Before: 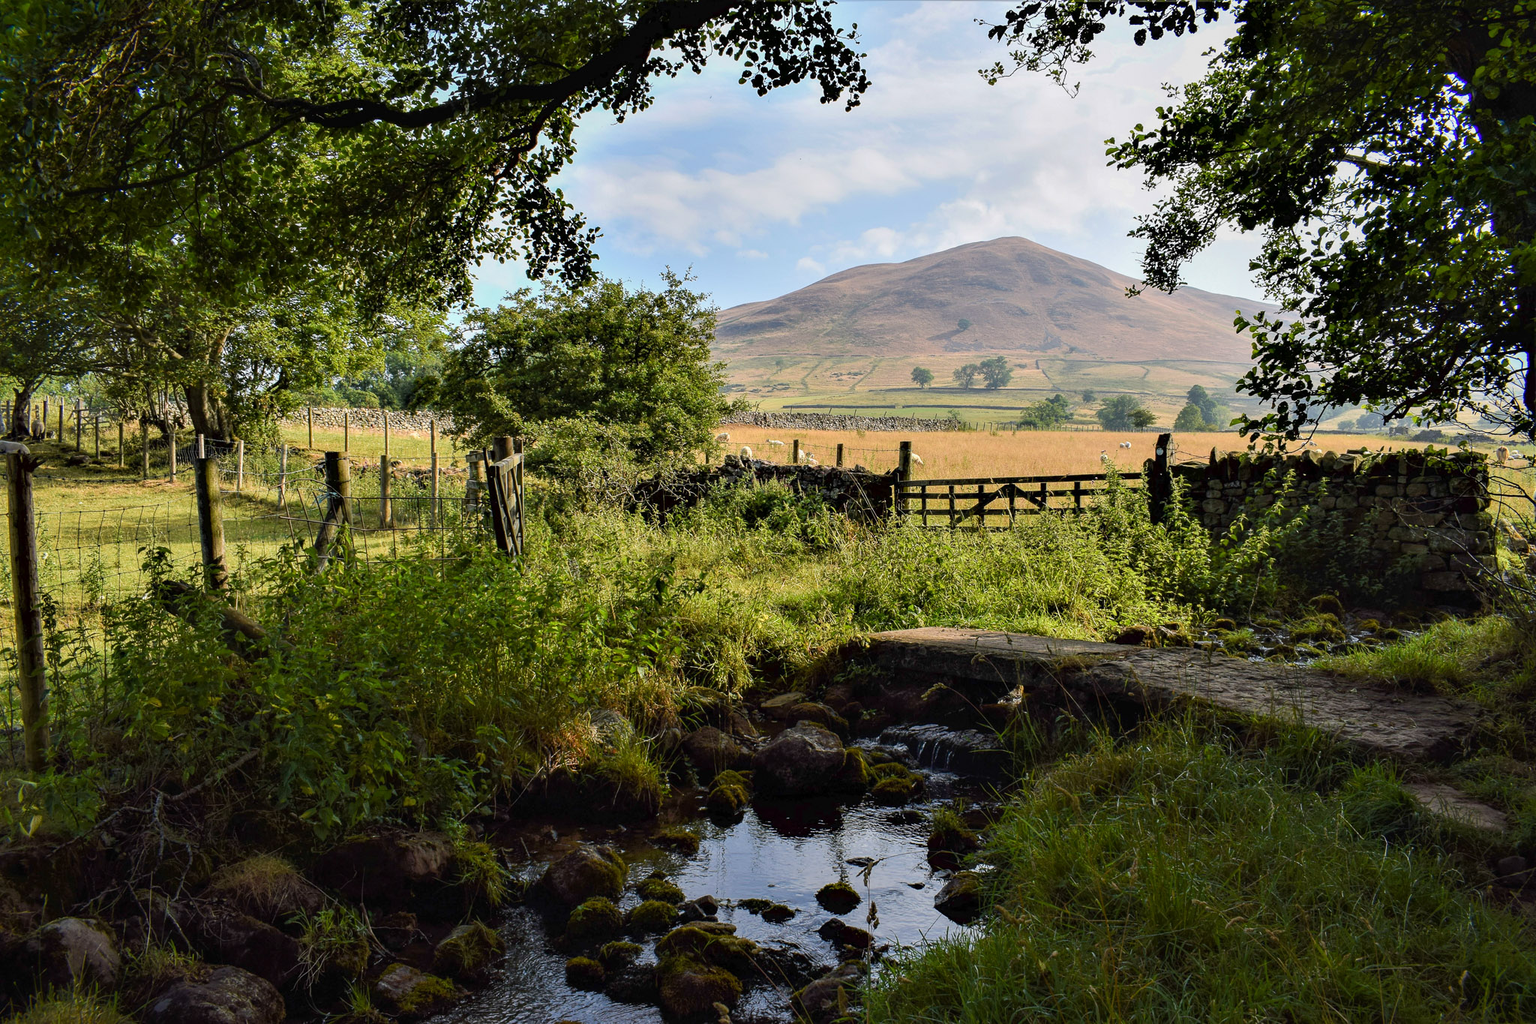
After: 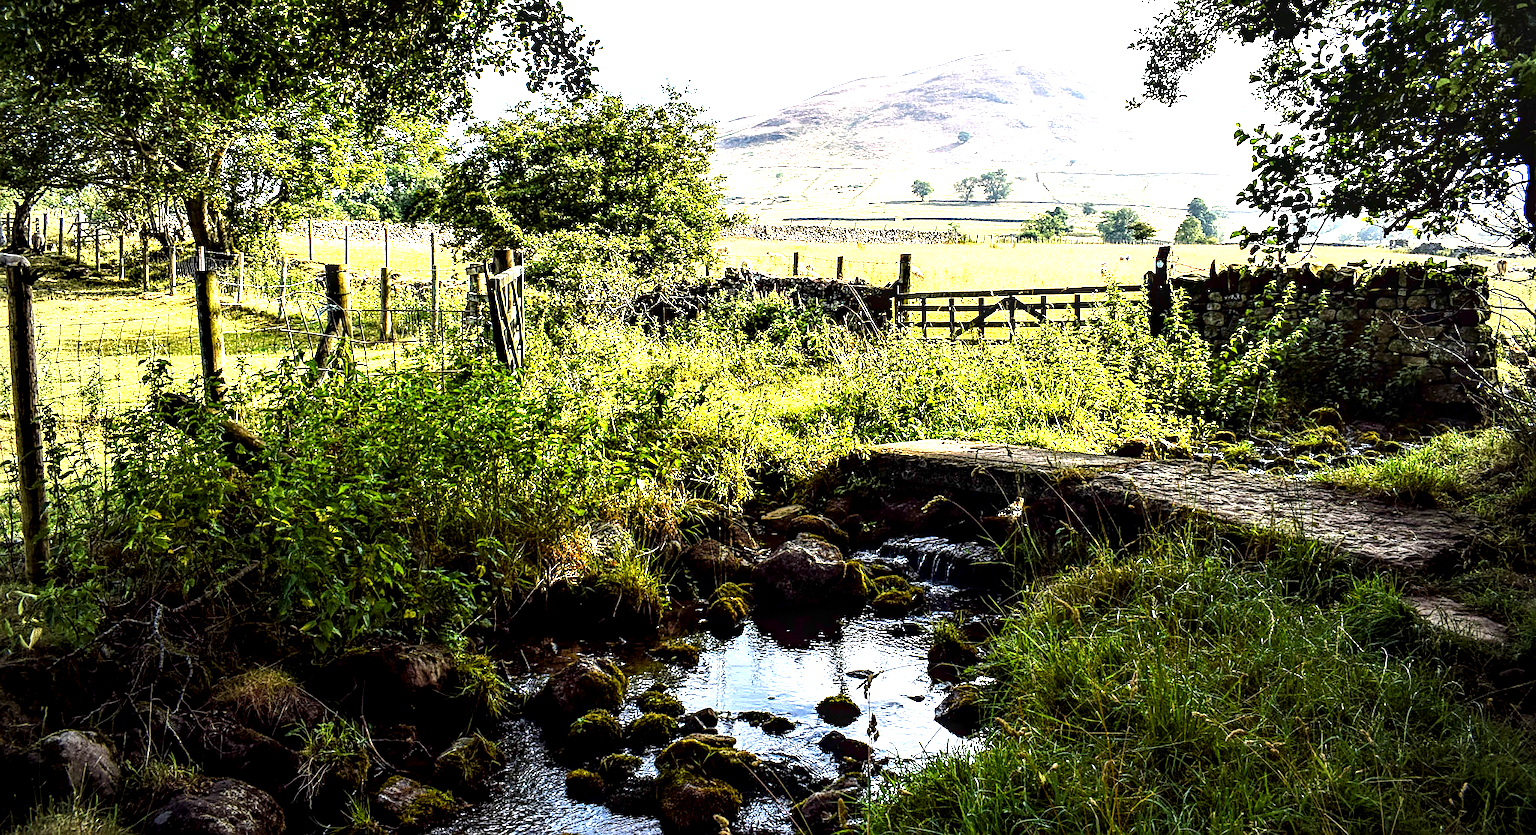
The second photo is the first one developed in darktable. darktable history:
crop and rotate: top 18.36%
local contrast: highlights 21%, shadows 70%, detail 170%
vignetting: width/height ratio 1.1
exposure: black level correction 0, exposure 1.2 EV, compensate highlight preservation false
sharpen: on, module defaults
tone equalizer: -8 EV -0.712 EV, -7 EV -0.67 EV, -6 EV -0.589 EV, -5 EV -0.387 EV, -3 EV 0.375 EV, -2 EV 0.6 EV, -1 EV 0.7 EV, +0 EV 0.744 EV
contrast brightness saturation: contrast 0.126, brightness -0.232, saturation 0.137
